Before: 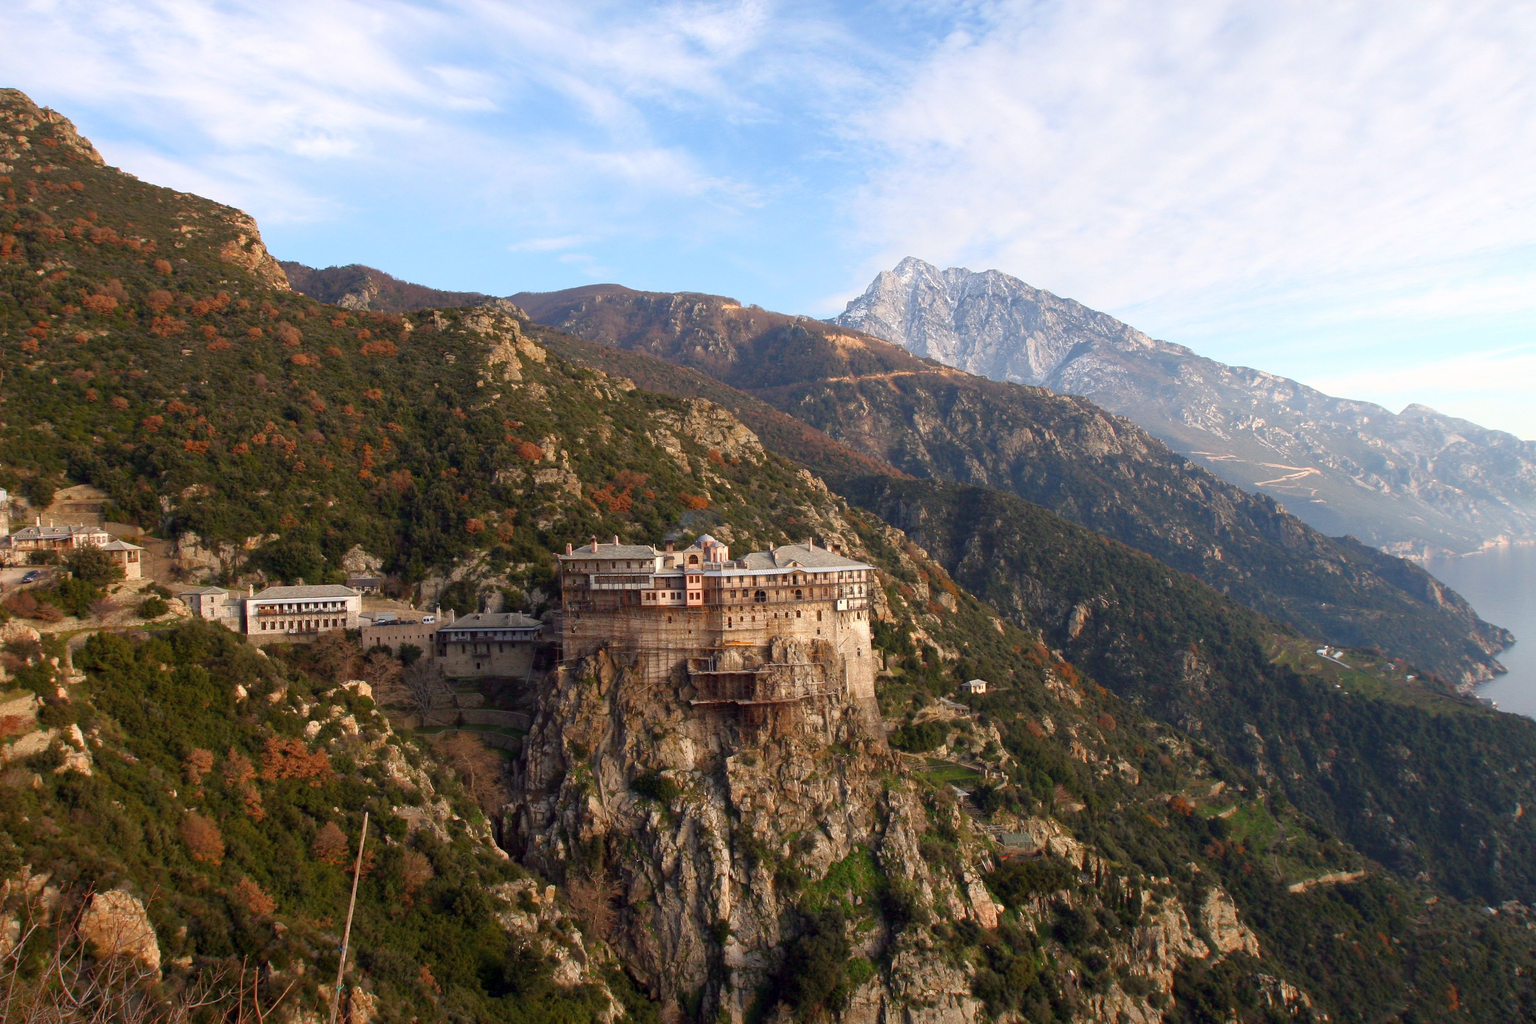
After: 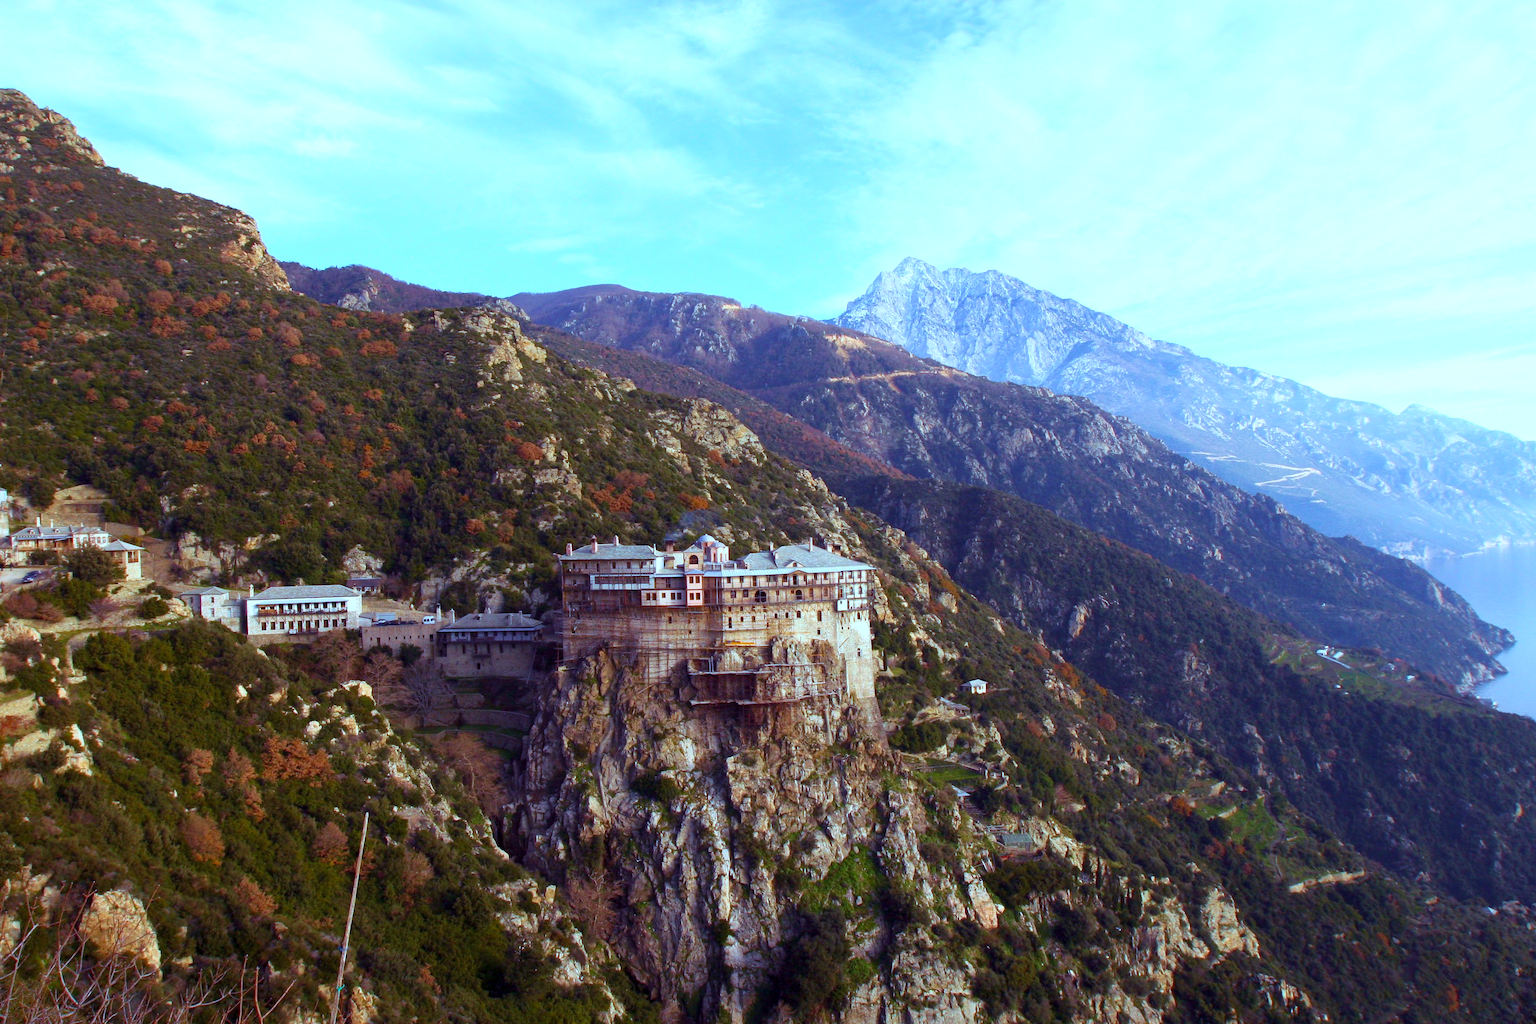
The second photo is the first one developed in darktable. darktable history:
color balance rgb: shadows lift › luminance 0.49%, shadows lift › chroma 6.83%, shadows lift › hue 300.29°, power › hue 208.98°, highlights gain › luminance 20.24%, highlights gain › chroma 2.73%, highlights gain › hue 173.85°, perceptual saturation grading › global saturation 18.05%
contrast brightness saturation: contrast 0.15, brightness 0.05
white balance: red 0.871, blue 1.249
velvia: strength 27%
